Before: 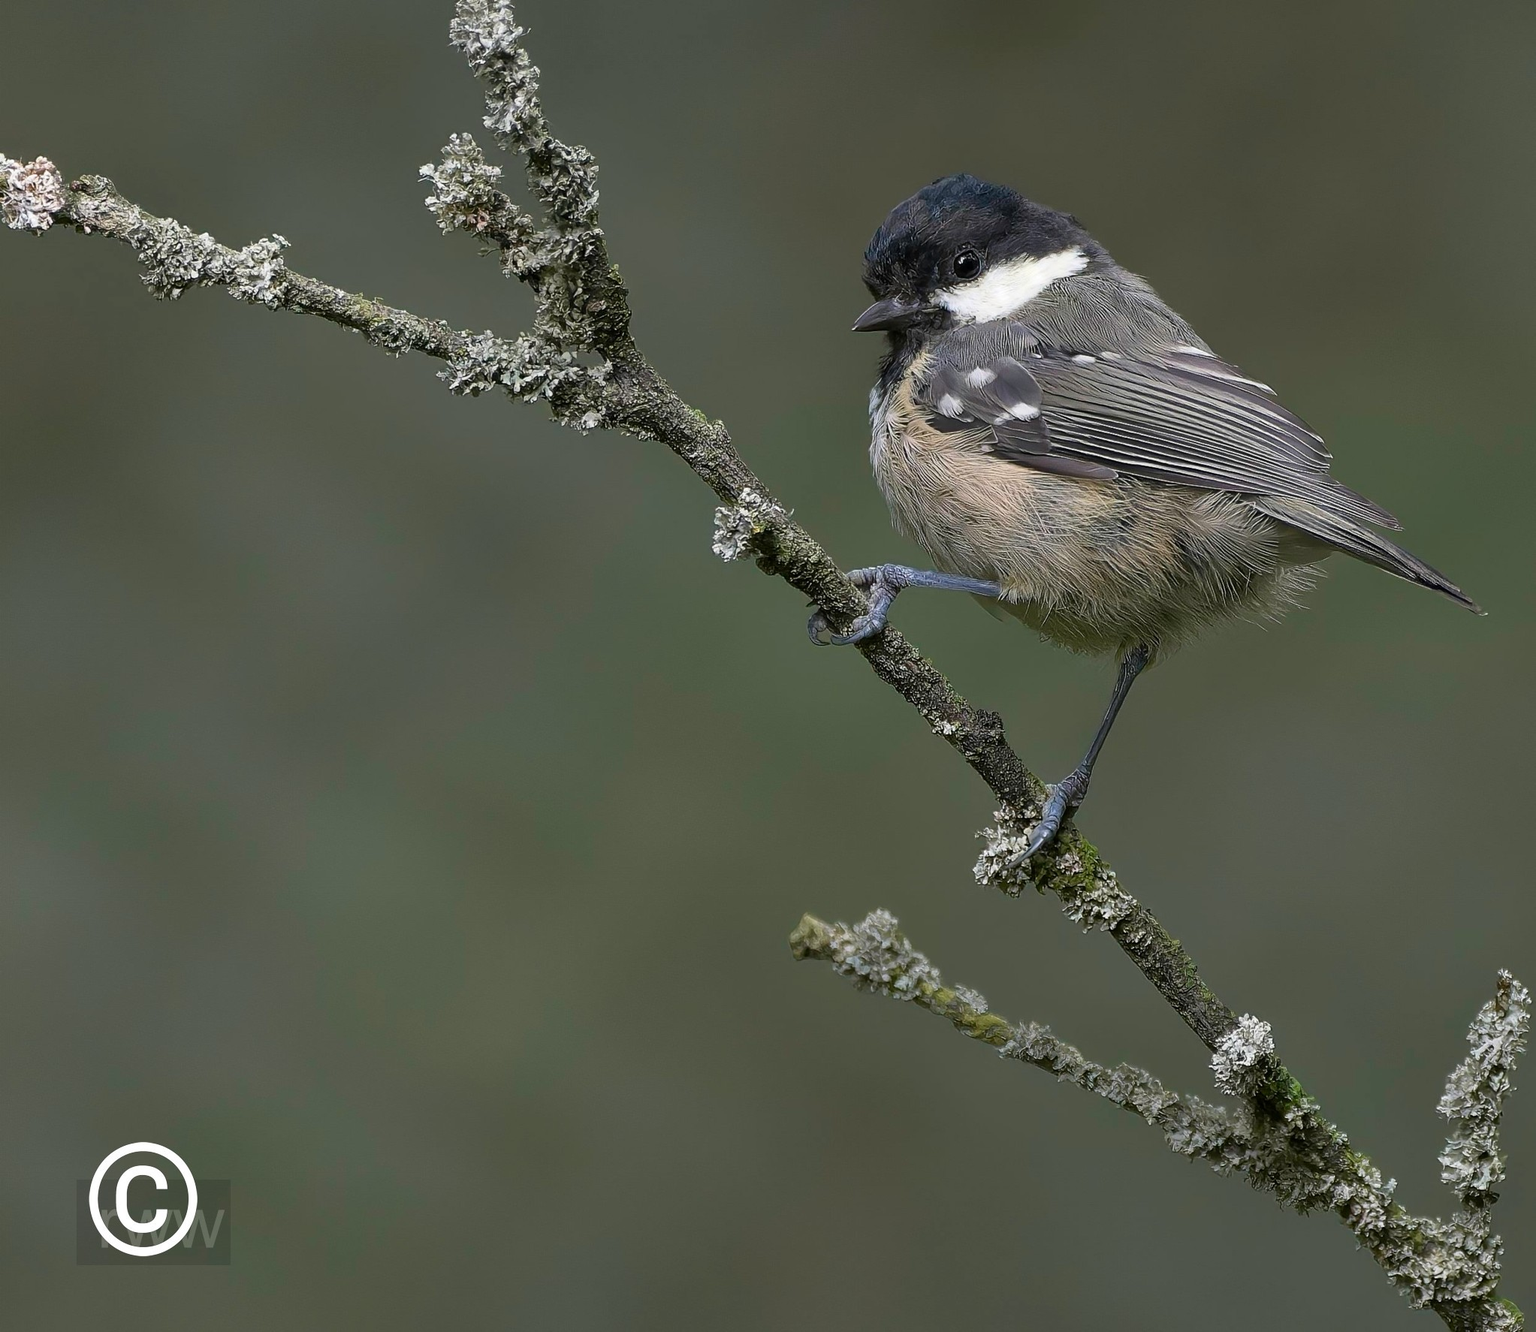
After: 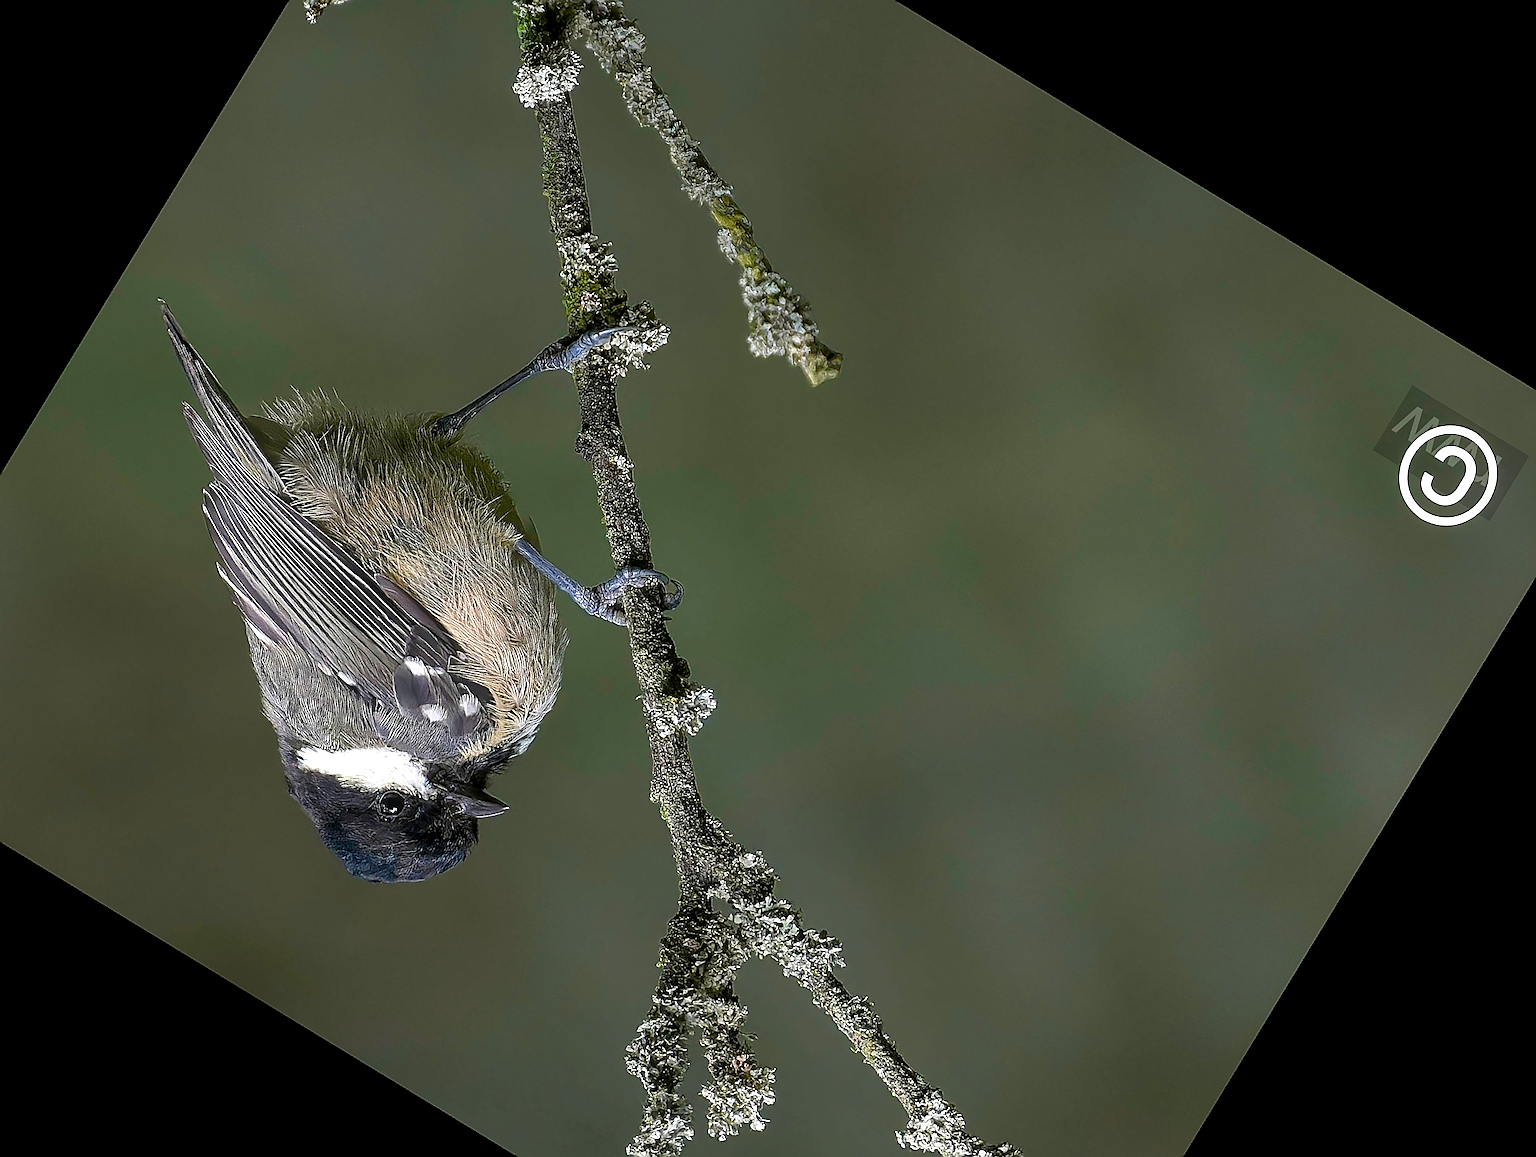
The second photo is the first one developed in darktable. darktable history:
crop and rotate: angle 148.68°, left 9.111%, top 15.603%, right 4.588%, bottom 17.041%
color balance rgb: shadows lift › luminance -20%, power › hue 72.24°, highlights gain › luminance 15%, global offset › hue 171.6°, perceptual saturation grading › highlights -15%, perceptual saturation grading › shadows 25%, global vibrance 35%, contrast 10%
sharpen: radius 1.4, amount 1.25, threshold 0.7
local contrast: on, module defaults
